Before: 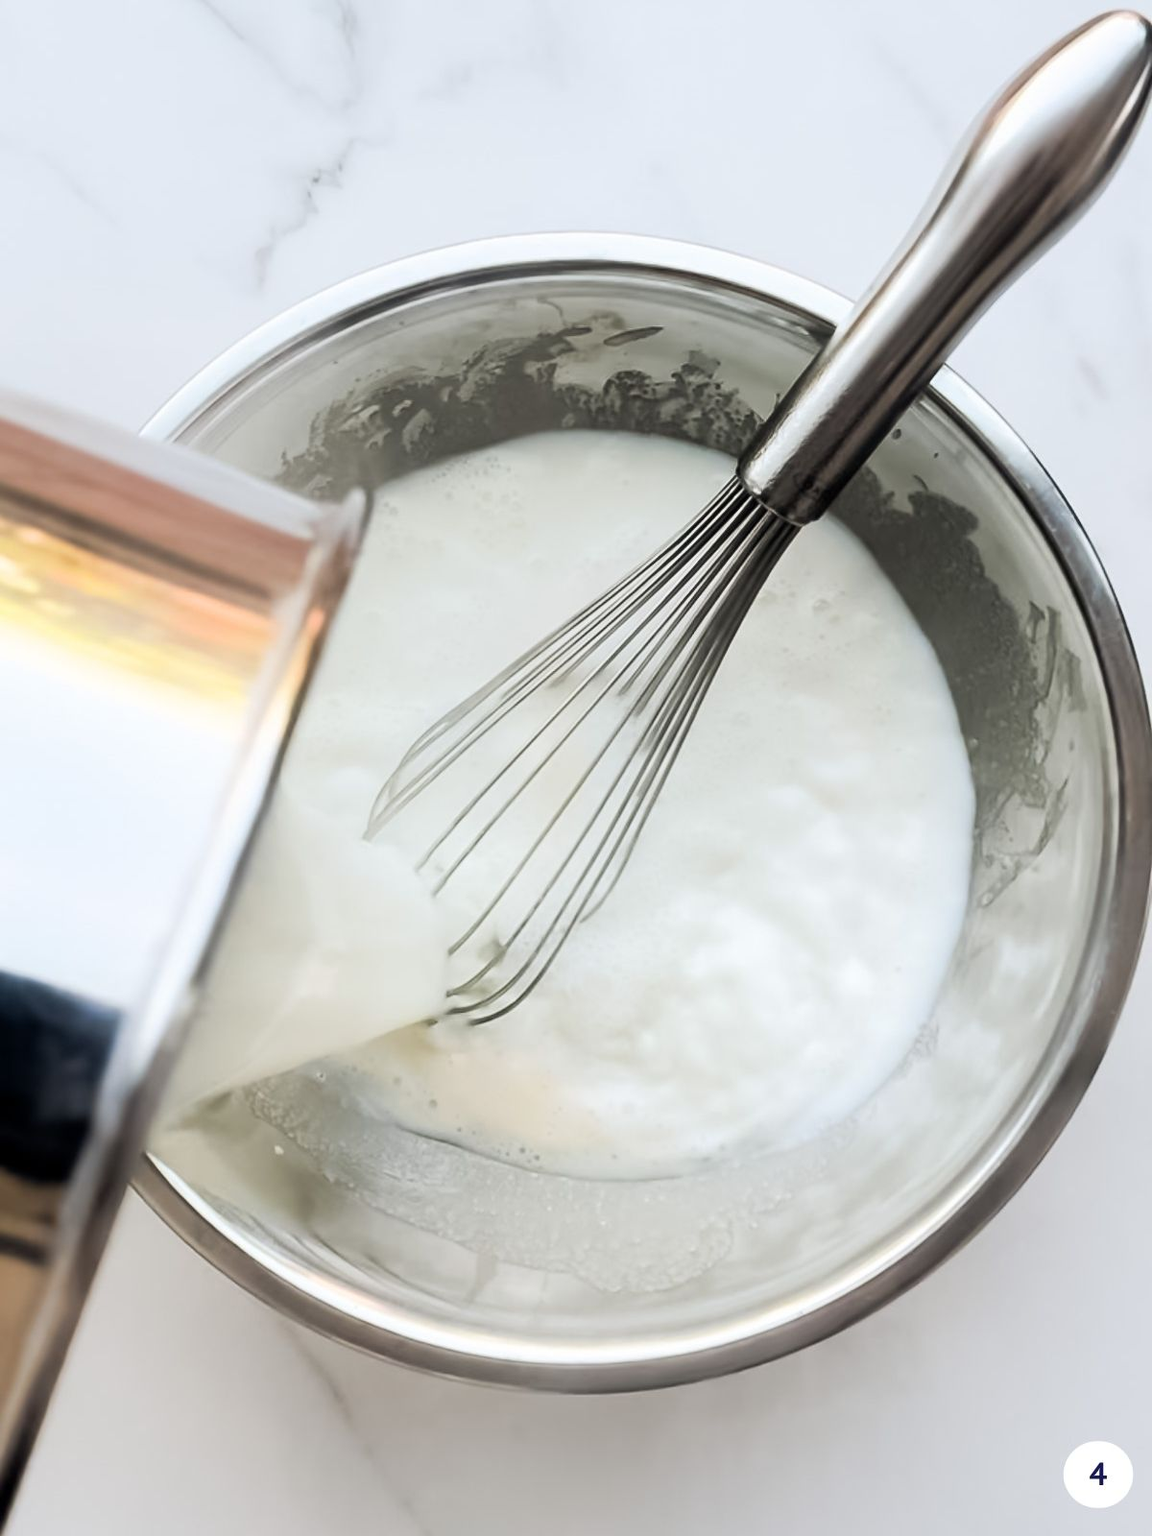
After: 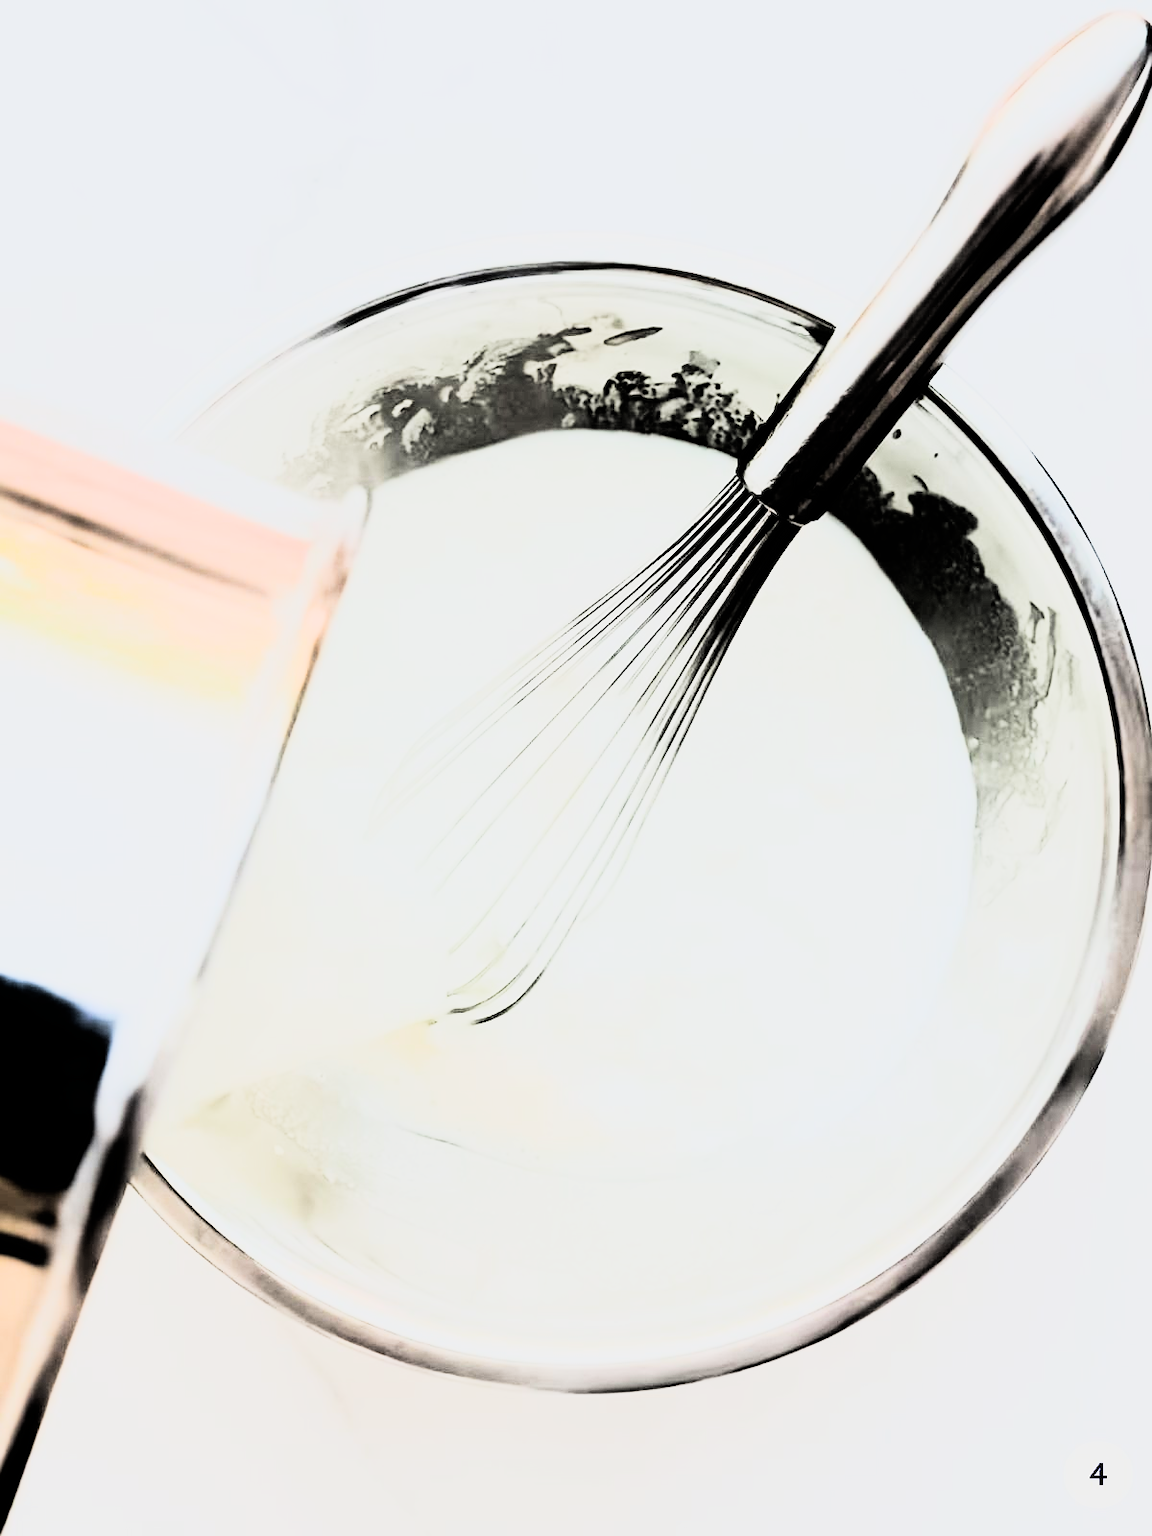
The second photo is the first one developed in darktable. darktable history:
filmic rgb: black relative exposure -5 EV, white relative exposure 3.5 EV, hardness 3.19, contrast 1.4, highlights saturation mix -50%
rgb curve: curves: ch0 [(0, 0) (0.21, 0.15) (0.24, 0.21) (0.5, 0.75) (0.75, 0.96) (0.89, 0.99) (1, 1)]; ch1 [(0, 0.02) (0.21, 0.13) (0.25, 0.2) (0.5, 0.67) (0.75, 0.9) (0.89, 0.97) (1, 1)]; ch2 [(0, 0.02) (0.21, 0.13) (0.25, 0.2) (0.5, 0.67) (0.75, 0.9) (0.89, 0.97) (1, 1)], compensate middle gray true
tone equalizer: -8 EV -1.08 EV, -7 EV -1.01 EV, -6 EV -0.867 EV, -5 EV -0.578 EV, -3 EV 0.578 EV, -2 EV 0.867 EV, -1 EV 1.01 EV, +0 EV 1.08 EV, edges refinement/feathering 500, mask exposure compensation -1.57 EV, preserve details no
